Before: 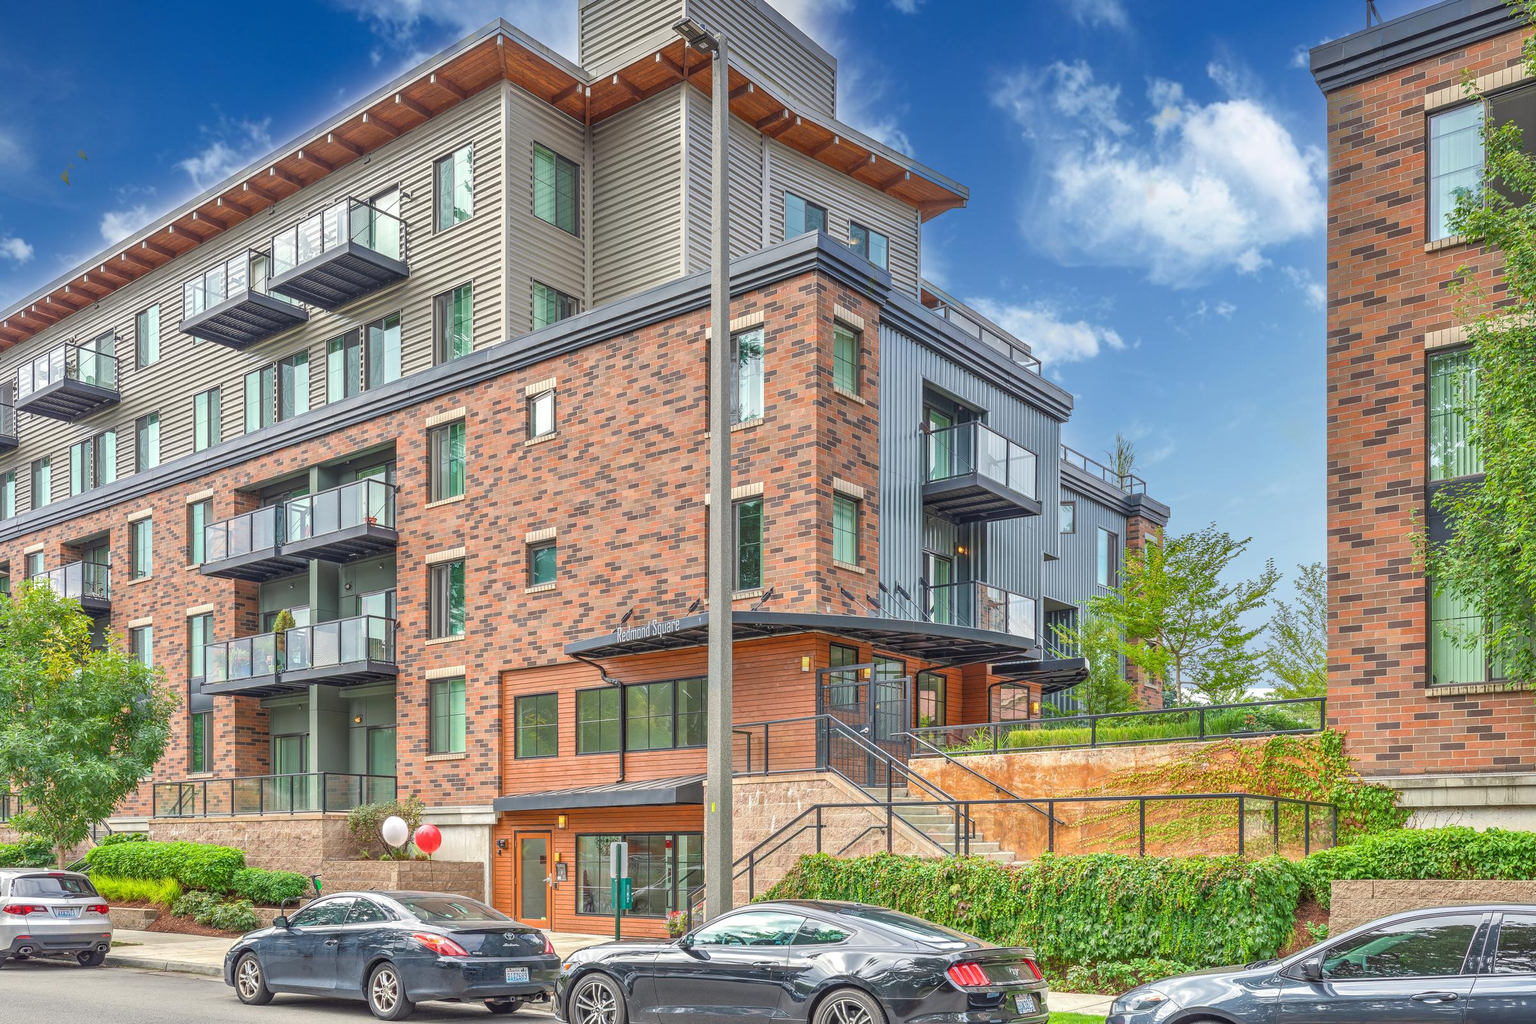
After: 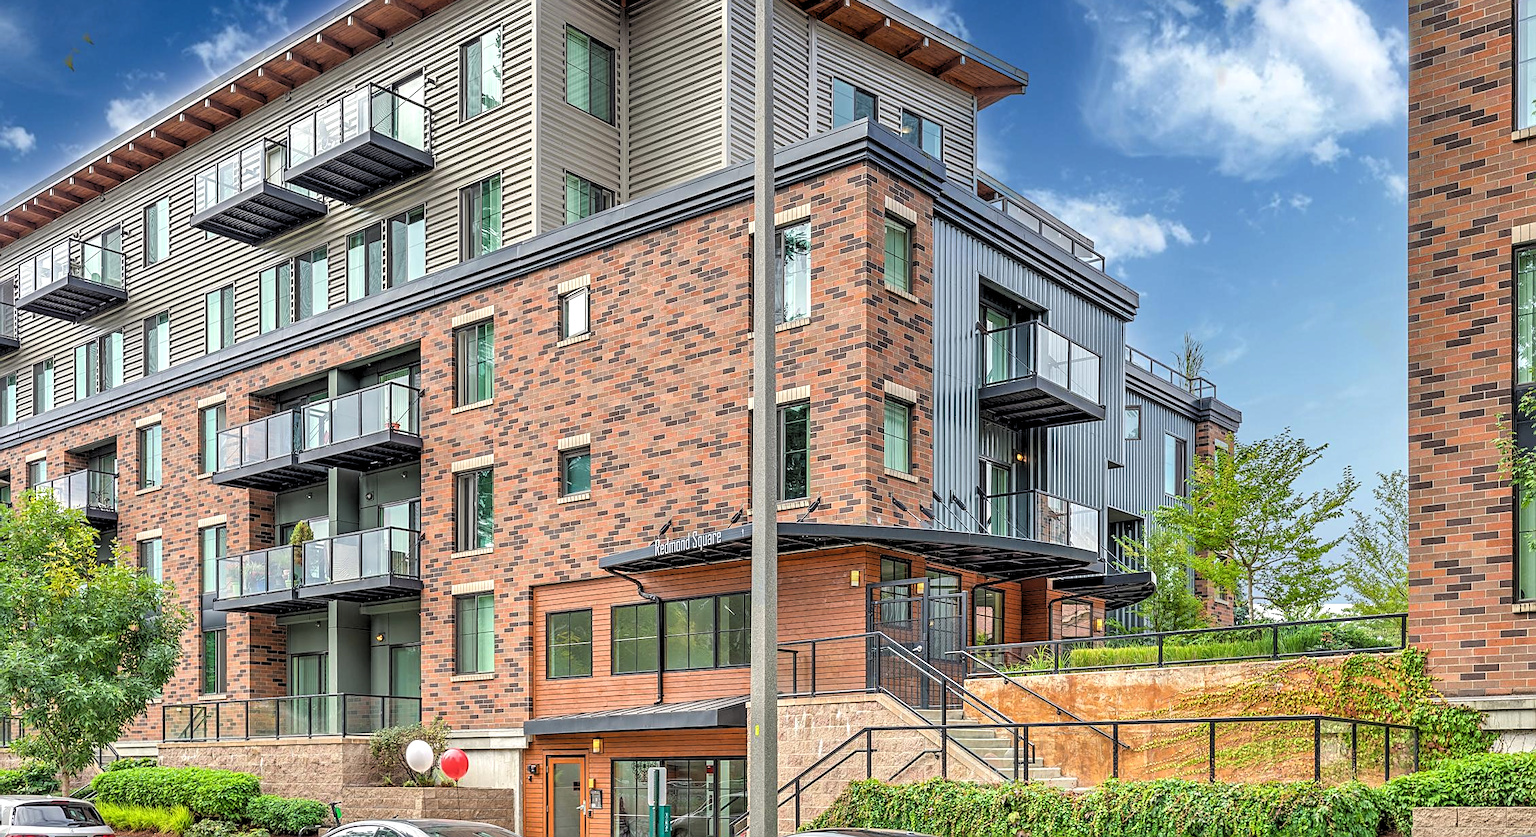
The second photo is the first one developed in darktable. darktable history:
sharpen: on, module defaults
rgb levels: levels [[0.034, 0.472, 0.904], [0, 0.5, 1], [0, 0.5, 1]]
crop and rotate: angle 0.03°, top 11.643%, right 5.651%, bottom 11.189%
